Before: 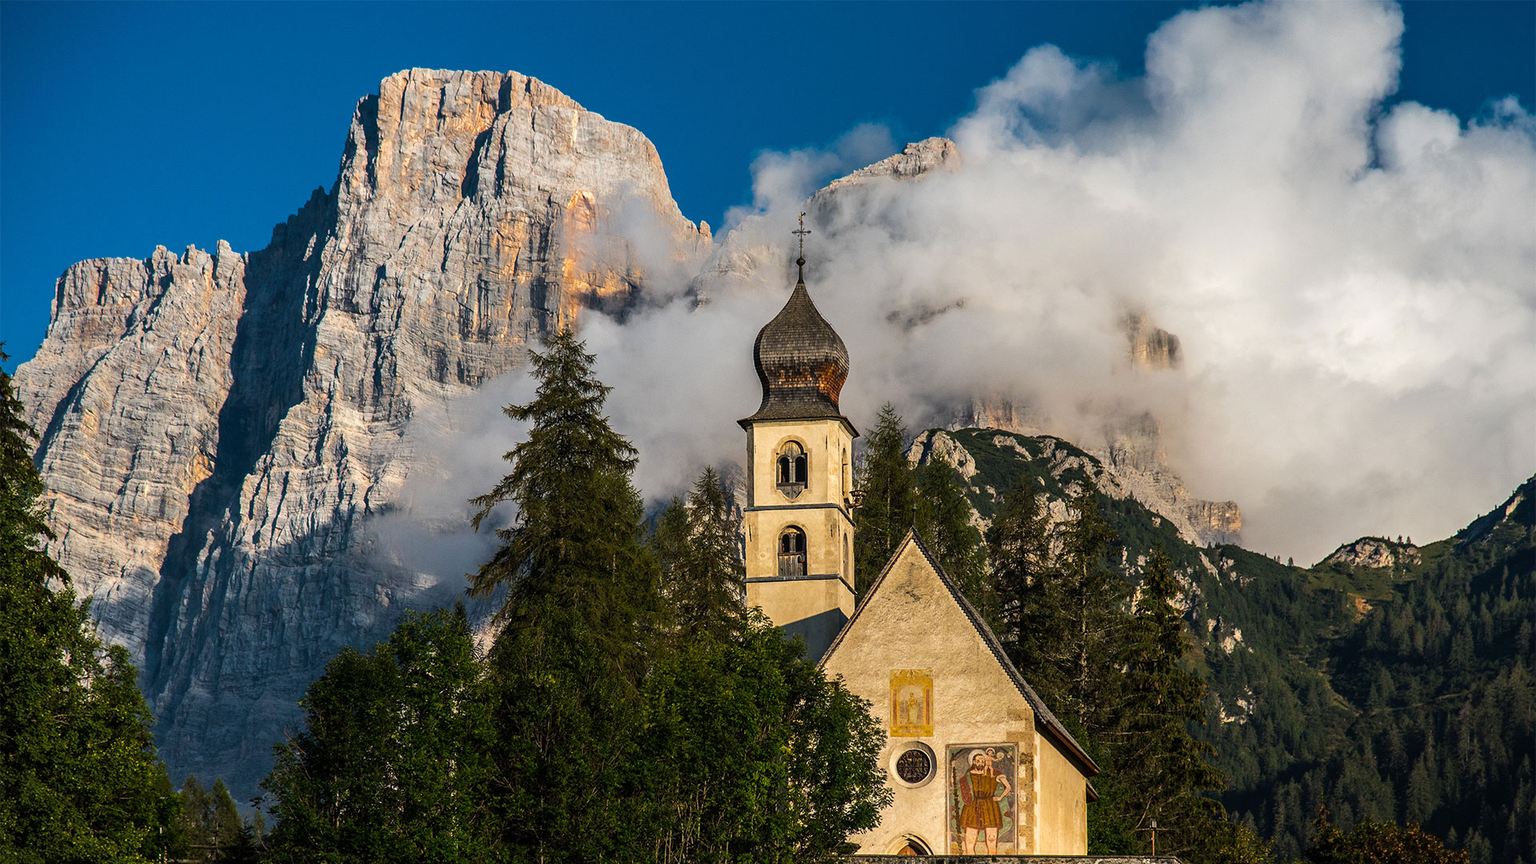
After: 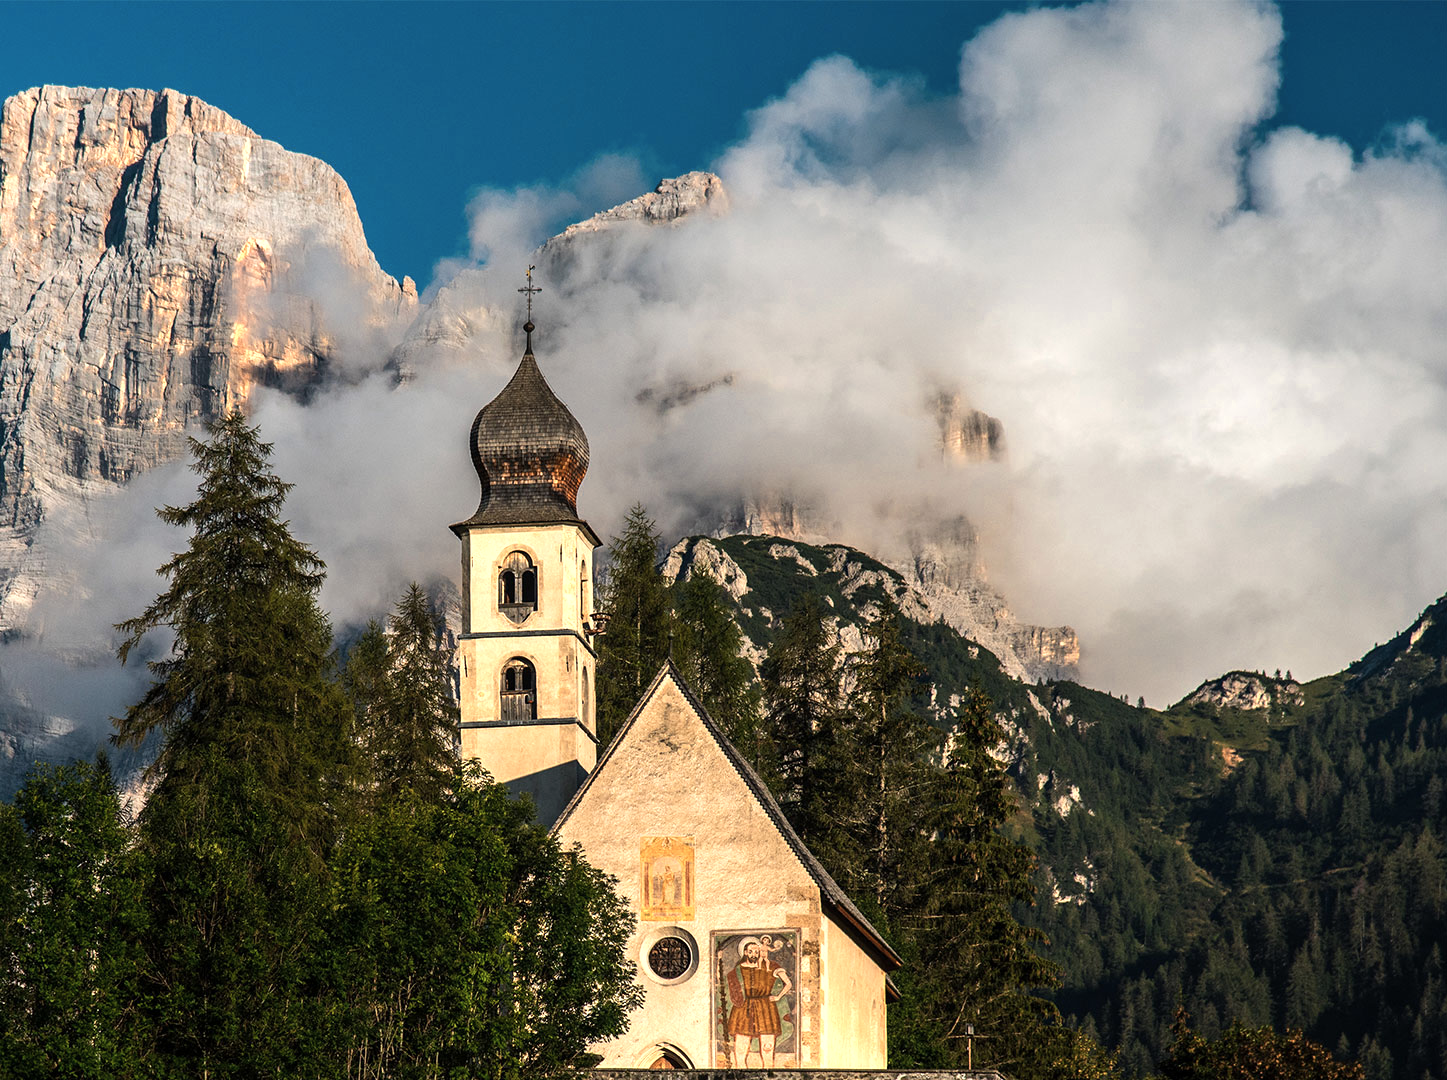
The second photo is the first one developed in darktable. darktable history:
crop and rotate: left 24.6%
color zones: curves: ch0 [(0.018, 0.548) (0.224, 0.64) (0.425, 0.447) (0.675, 0.575) (0.732, 0.579)]; ch1 [(0.066, 0.487) (0.25, 0.5) (0.404, 0.43) (0.75, 0.421) (0.956, 0.421)]; ch2 [(0.044, 0.561) (0.215, 0.465) (0.399, 0.544) (0.465, 0.548) (0.614, 0.447) (0.724, 0.43) (0.882, 0.623) (0.956, 0.632)]
